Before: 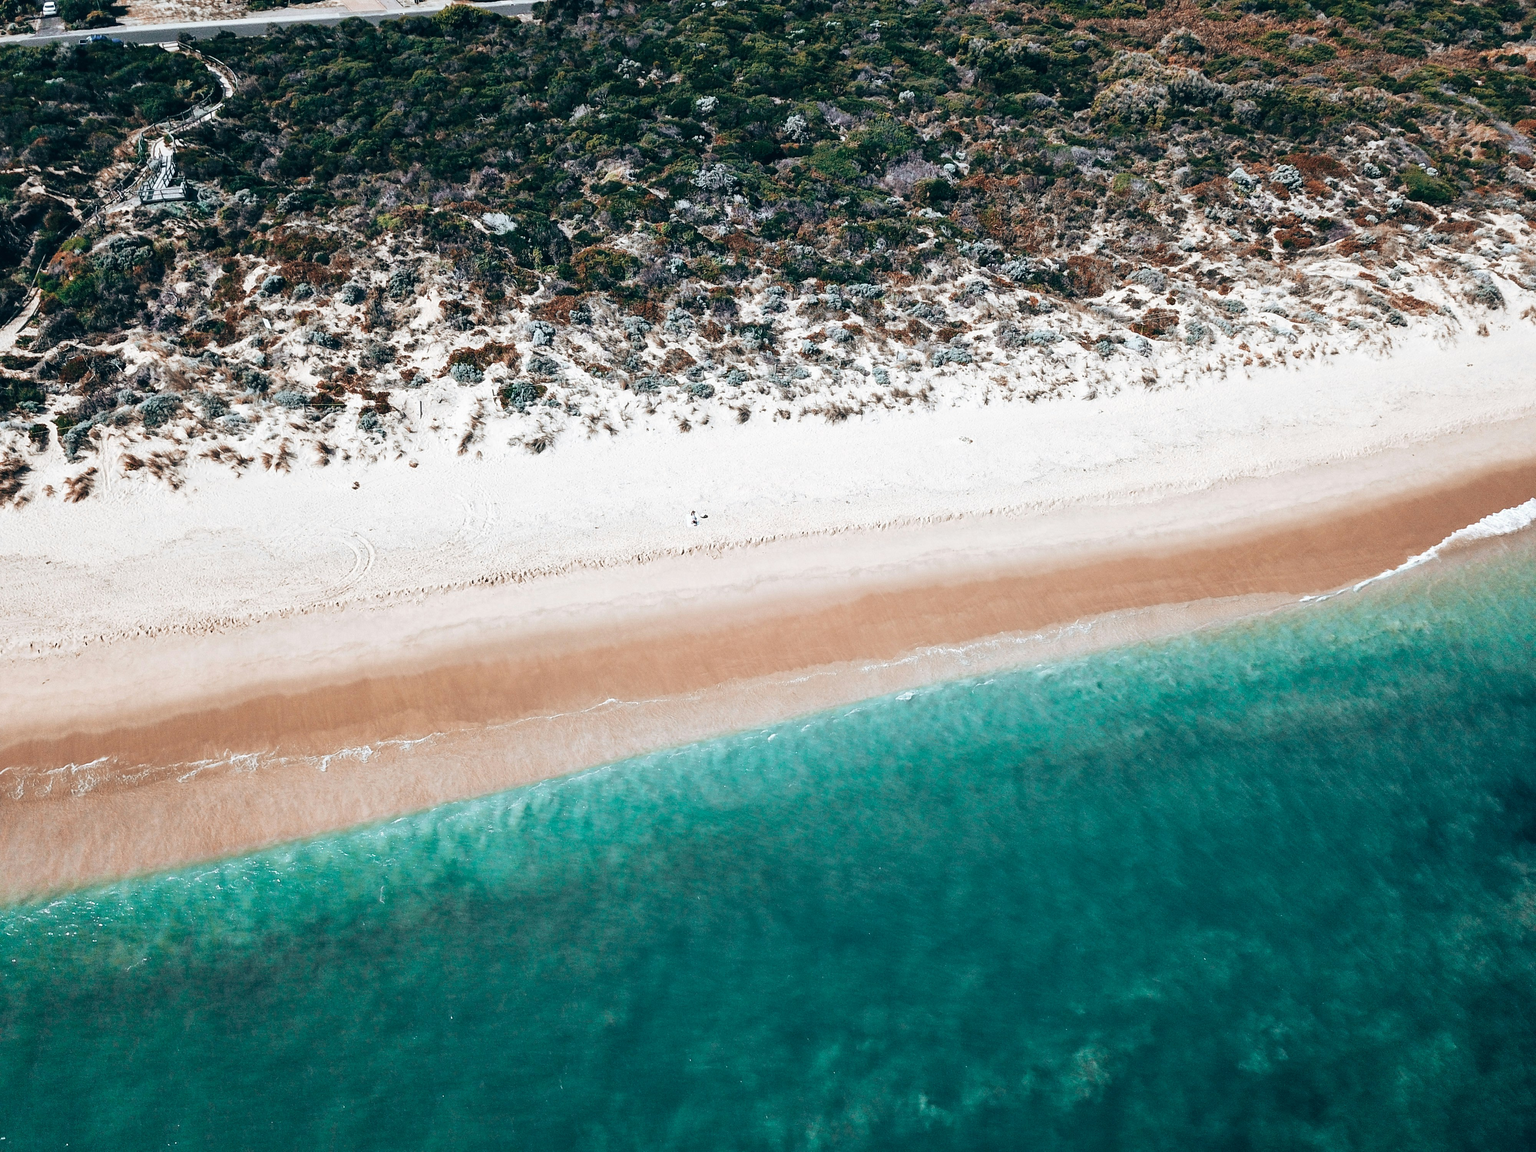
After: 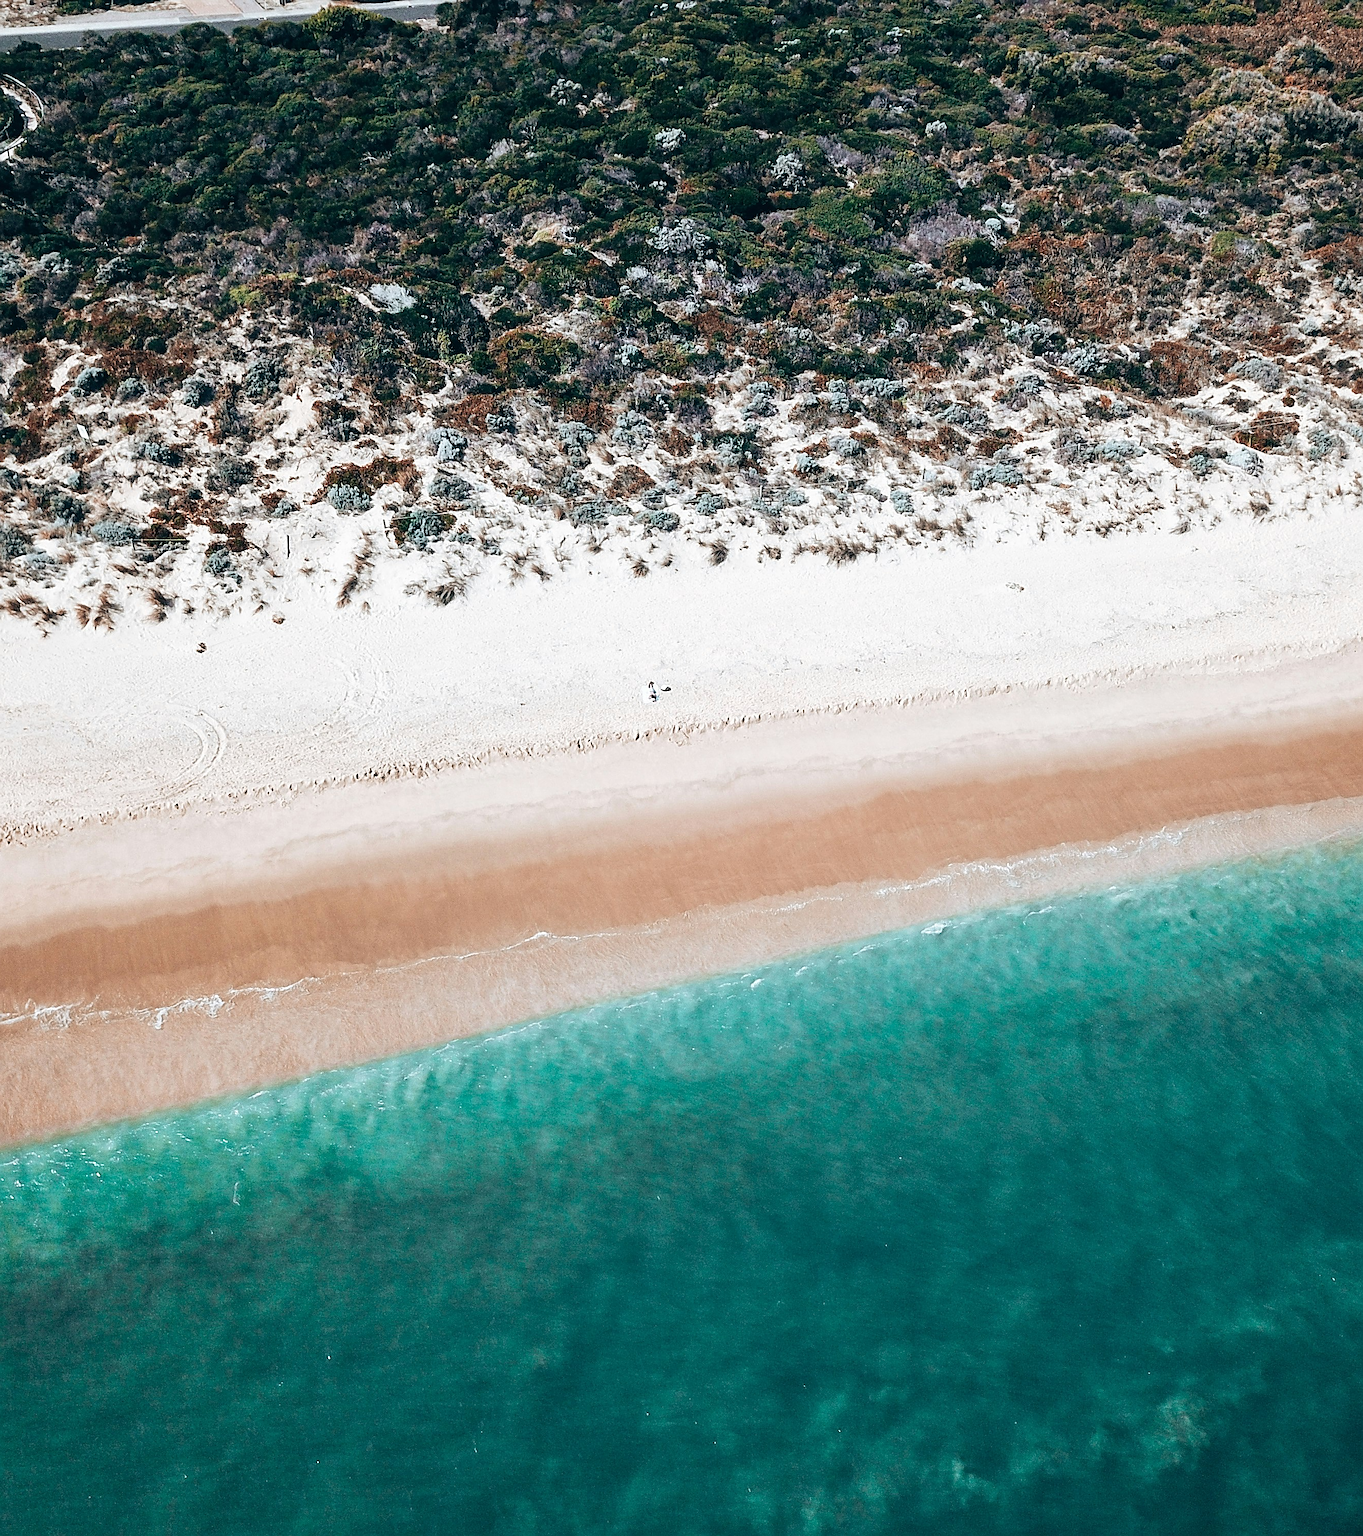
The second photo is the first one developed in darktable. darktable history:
crop and rotate: left 13.368%, right 20.06%
sharpen: on, module defaults
